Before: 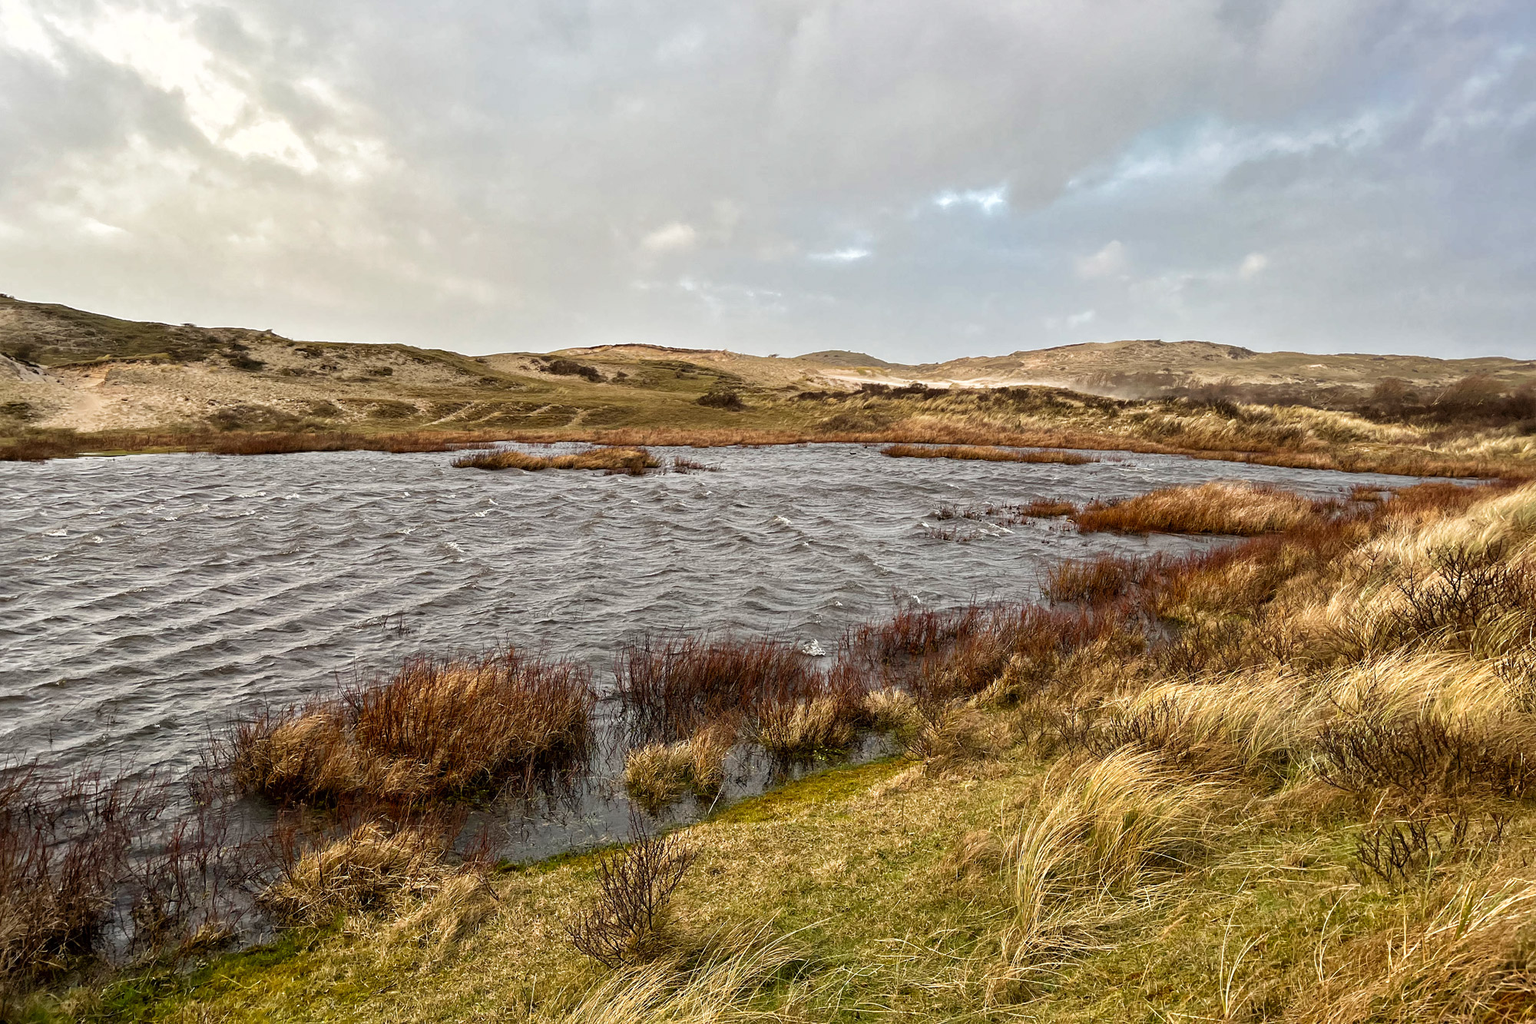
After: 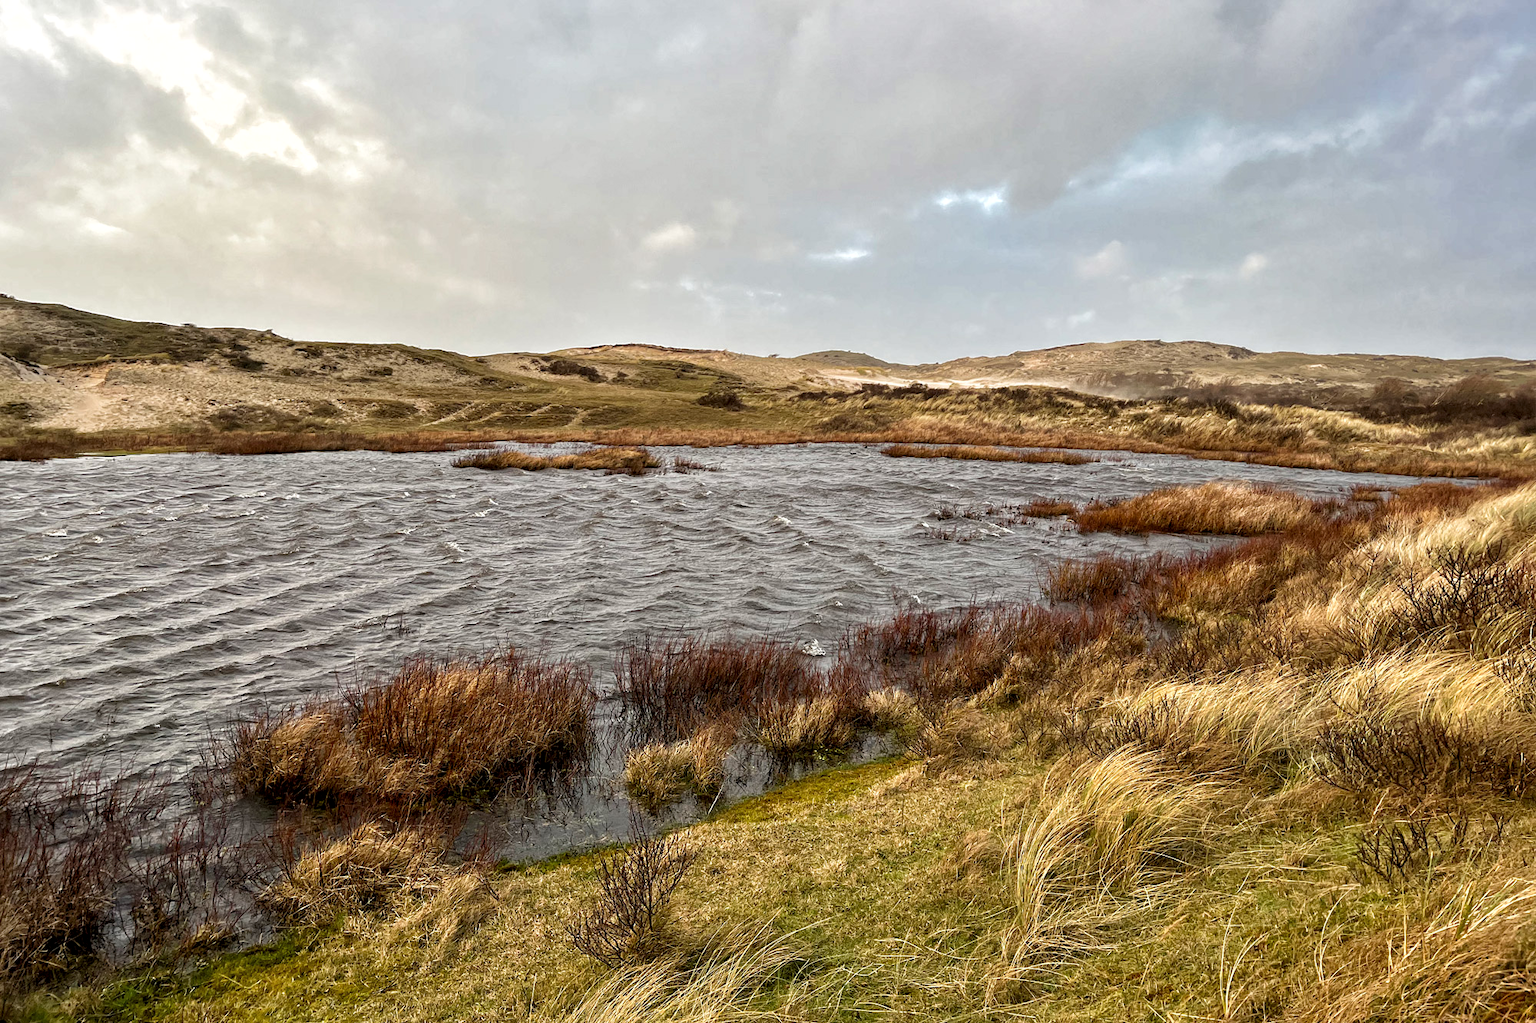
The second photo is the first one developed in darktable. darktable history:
local contrast: highlights 105%, shadows 101%, detail 120%, midtone range 0.2
